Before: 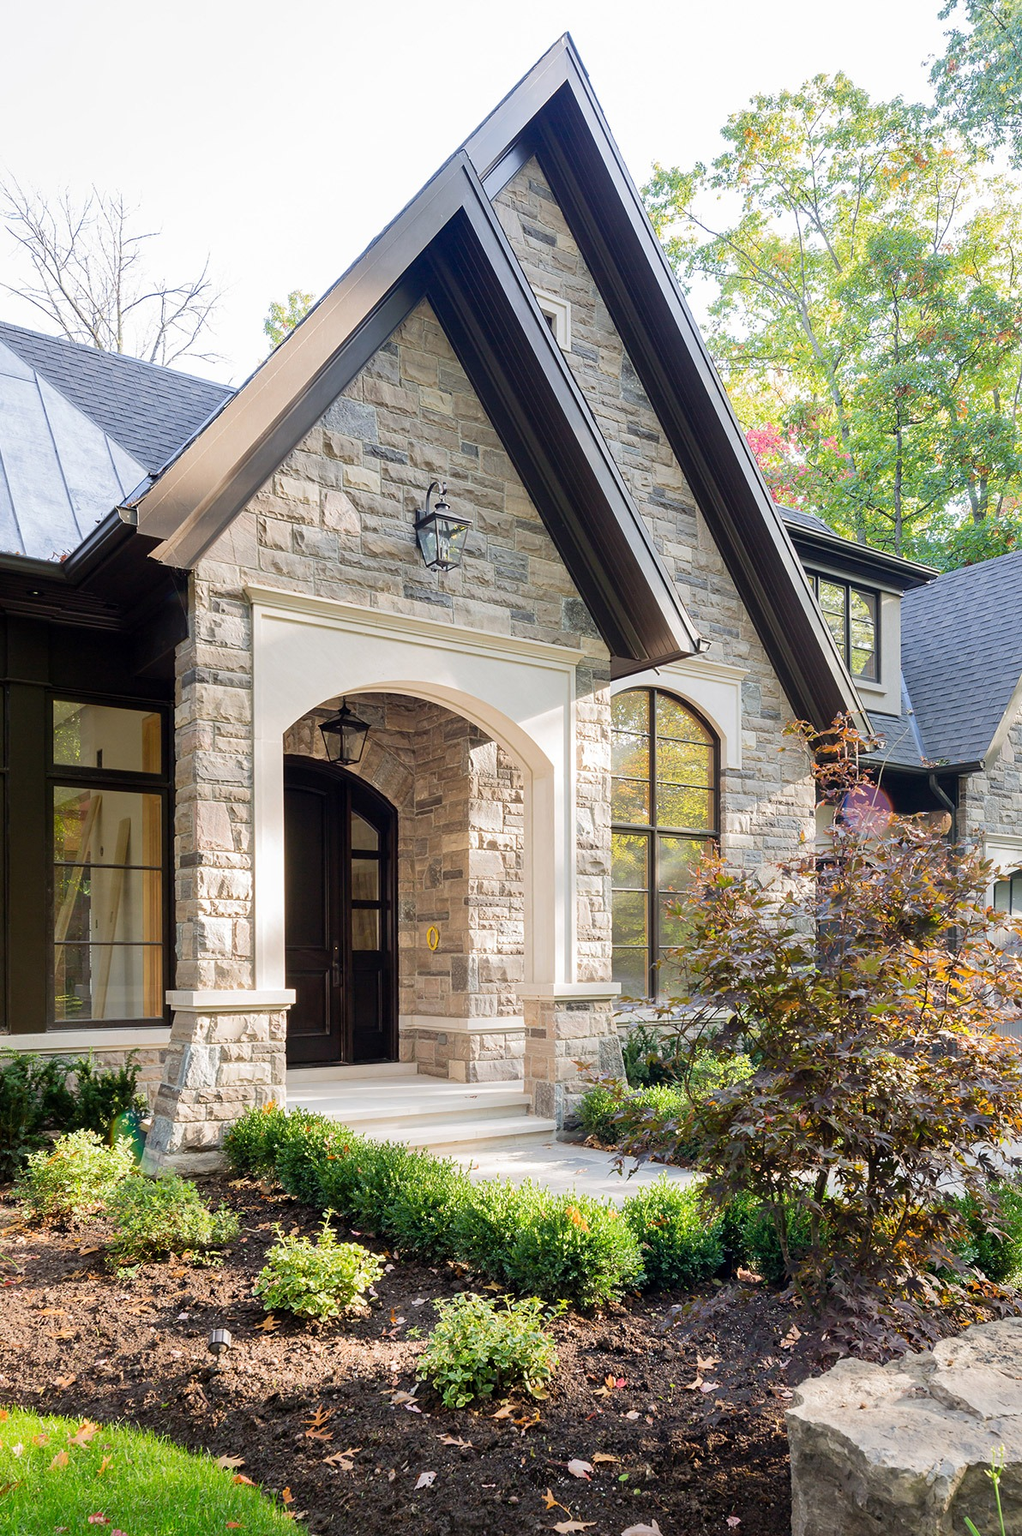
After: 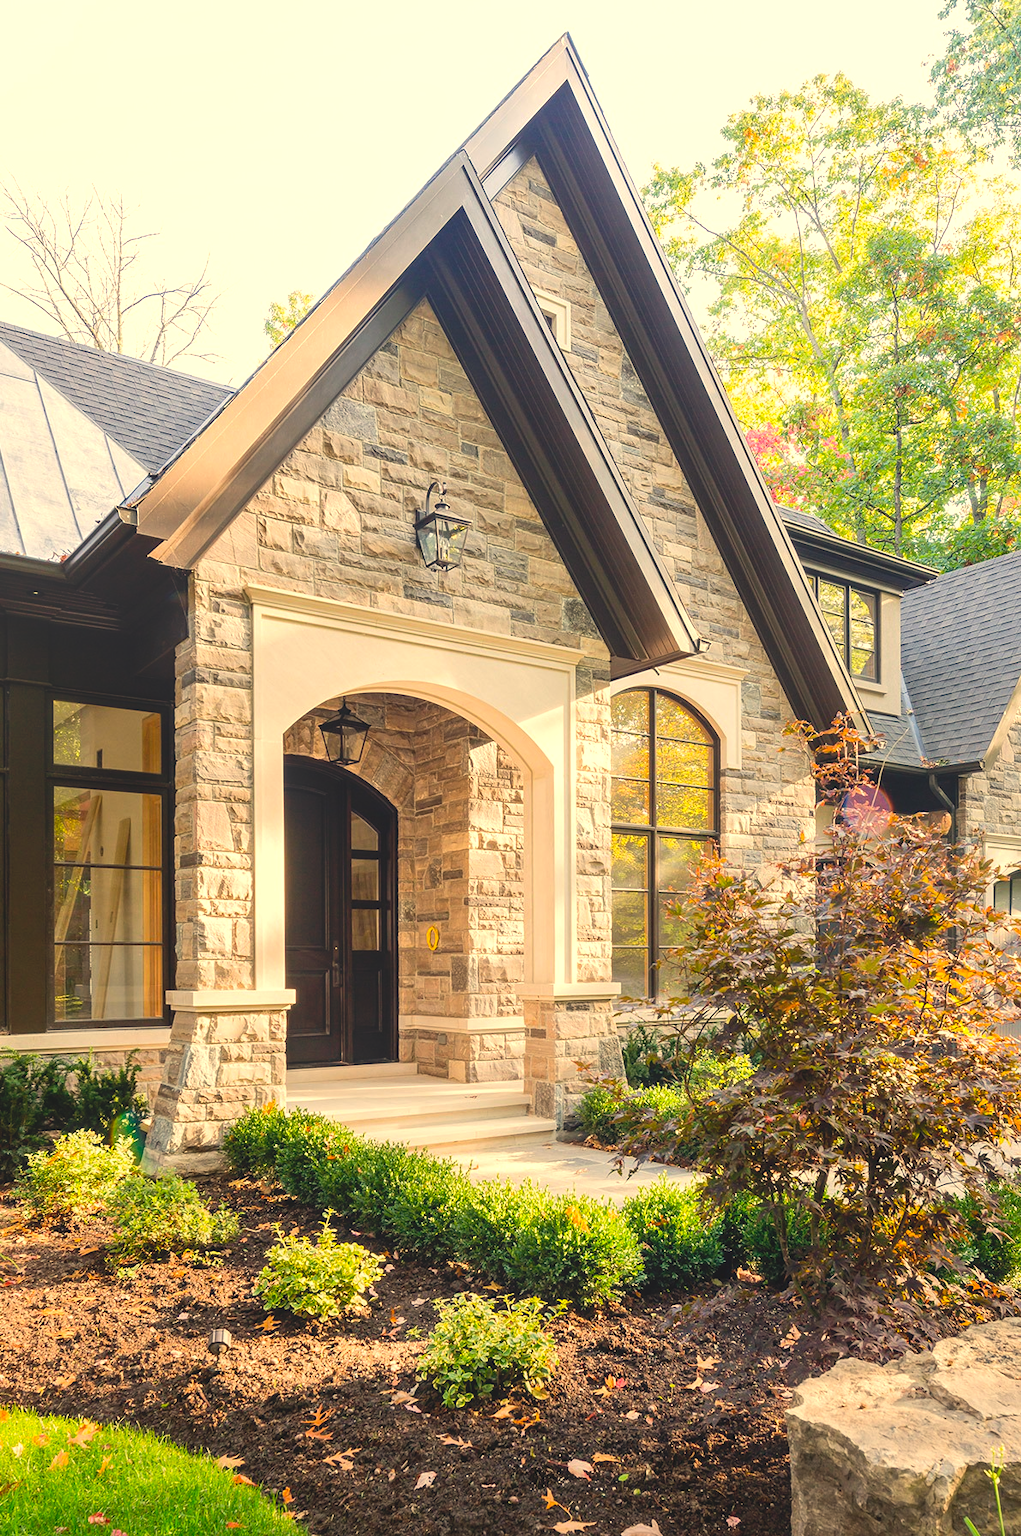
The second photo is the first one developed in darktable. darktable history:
white balance: red 1.123, blue 0.83
tone equalizer: -8 EV -0.417 EV, -7 EV -0.389 EV, -6 EV -0.333 EV, -5 EV -0.222 EV, -3 EV 0.222 EV, -2 EV 0.333 EV, -1 EV 0.389 EV, +0 EV 0.417 EV, edges refinement/feathering 500, mask exposure compensation -1.57 EV, preserve details no
color balance: output saturation 110%
local contrast: highlights 48%, shadows 0%, detail 100%
